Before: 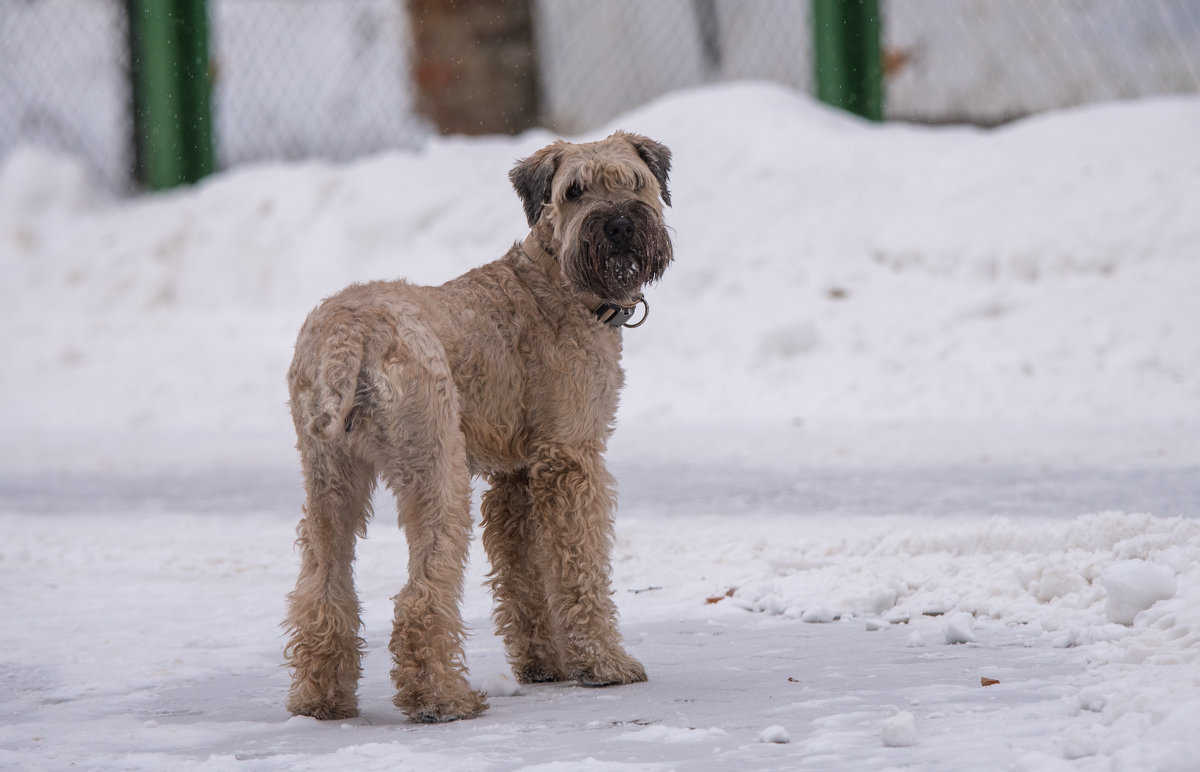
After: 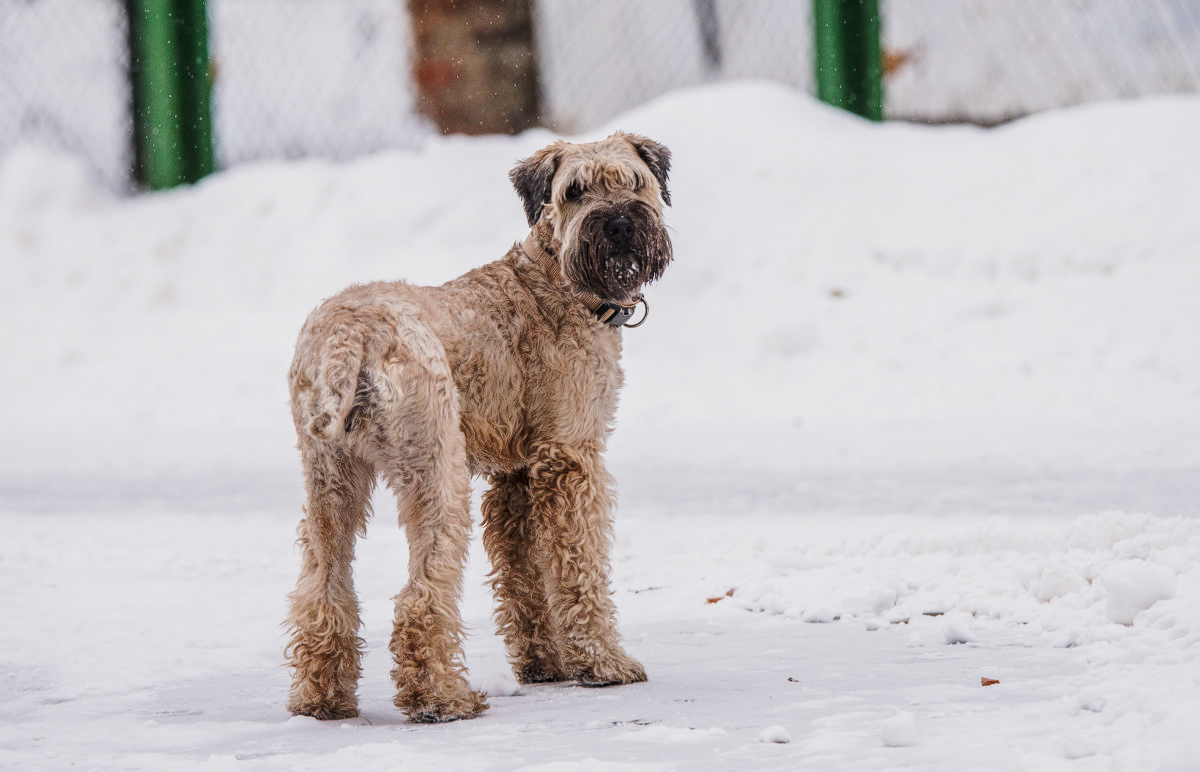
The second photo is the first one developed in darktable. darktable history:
tone curve: curves: ch0 [(0, 0.021) (0.104, 0.093) (0.236, 0.234) (0.456, 0.566) (0.647, 0.78) (0.864, 0.9) (1, 0.932)]; ch1 [(0, 0) (0.353, 0.344) (0.43, 0.401) (0.479, 0.476) (0.502, 0.504) (0.544, 0.534) (0.566, 0.566) (0.612, 0.621) (0.657, 0.679) (1, 1)]; ch2 [(0, 0) (0.34, 0.314) (0.434, 0.43) (0.5, 0.498) (0.528, 0.536) (0.56, 0.576) (0.595, 0.638) (0.644, 0.729) (1, 1)], preserve colors none
local contrast: on, module defaults
